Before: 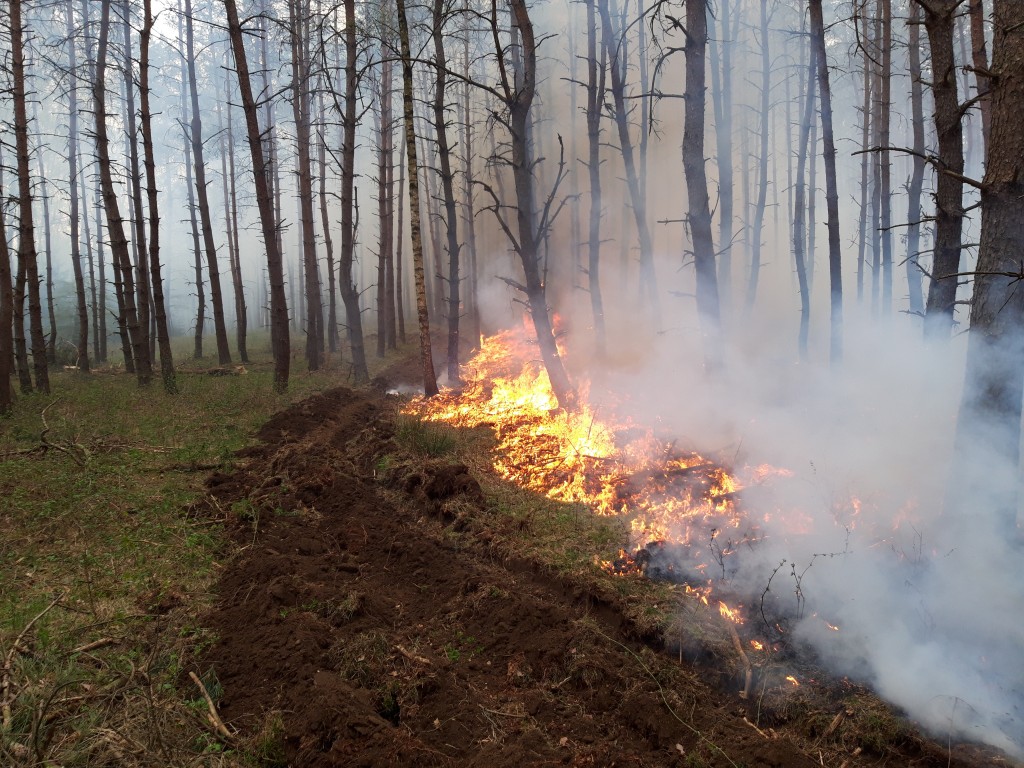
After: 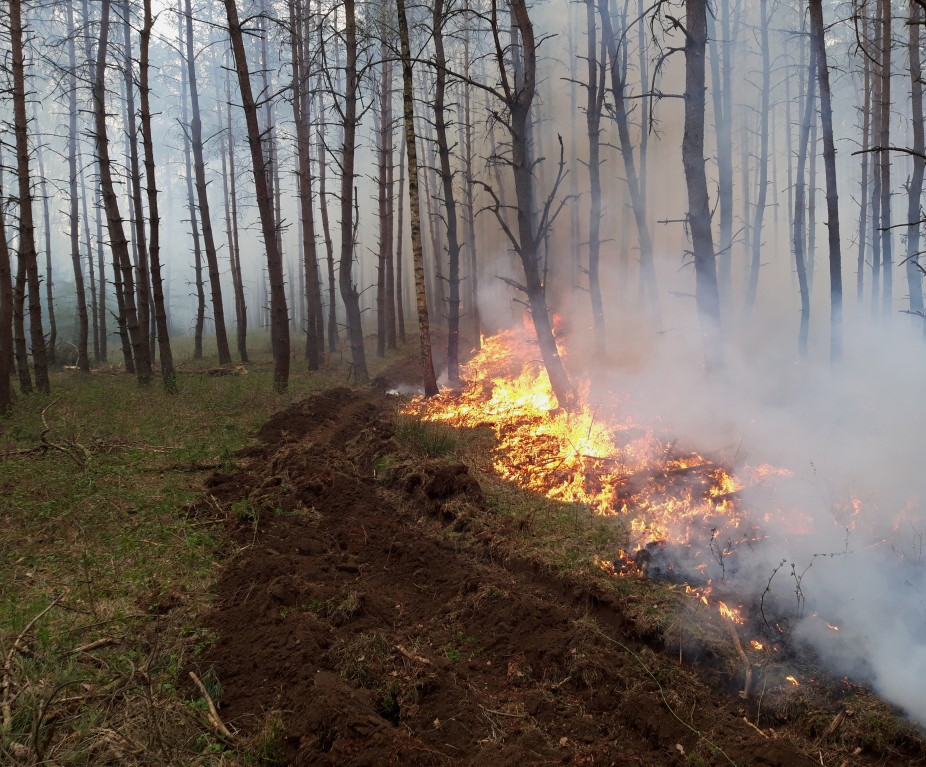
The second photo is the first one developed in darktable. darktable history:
exposure: exposure -0.157 EV, compensate highlight preservation false
crop: right 9.509%, bottom 0.031%
